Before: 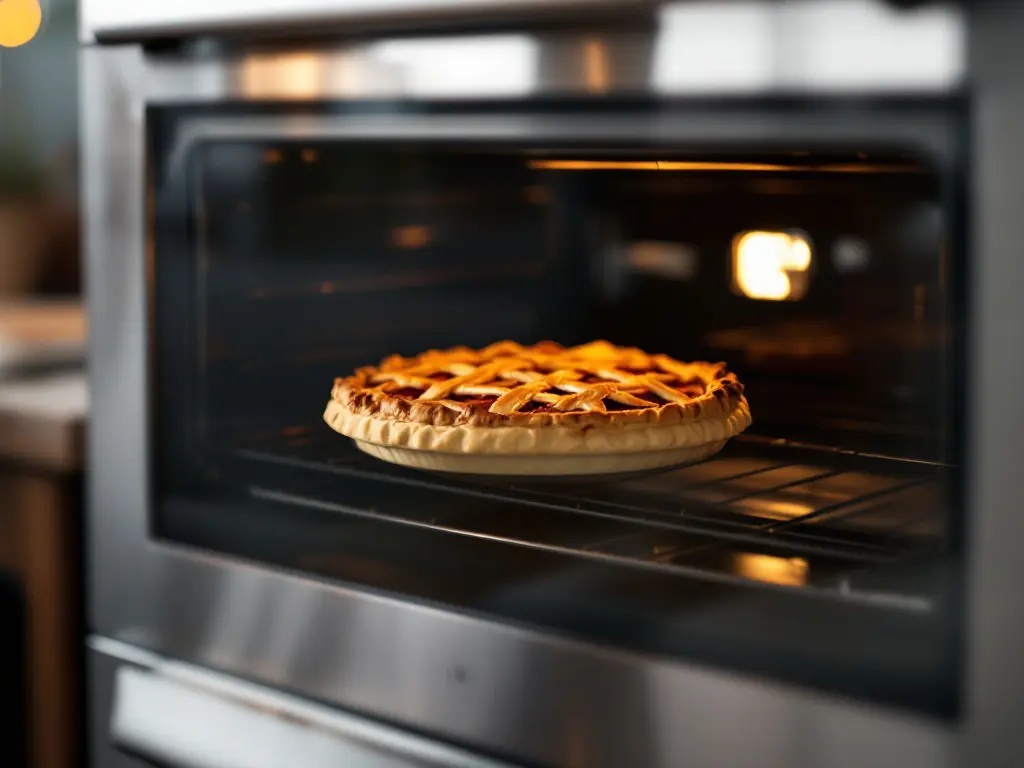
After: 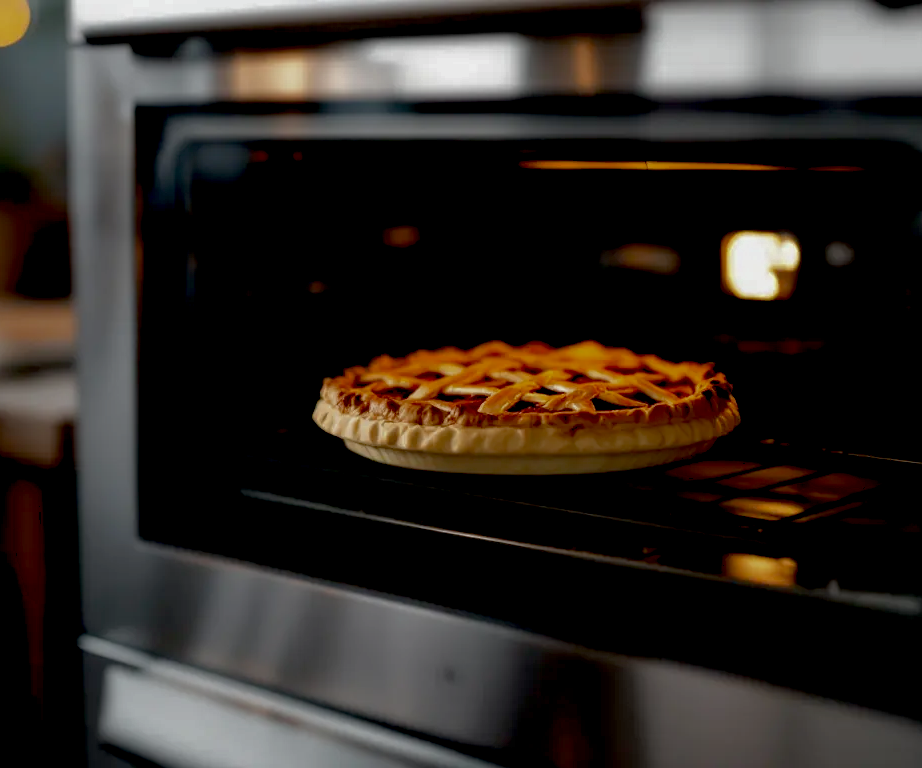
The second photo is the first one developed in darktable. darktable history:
exposure: black level correction 0.029, exposure -0.073 EV, compensate highlight preservation false
crop and rotate: left 1.088%, right 8.807%
base curve: curves: ch0 [(0, 0) (0.826, 0.587) (1, 1)]
